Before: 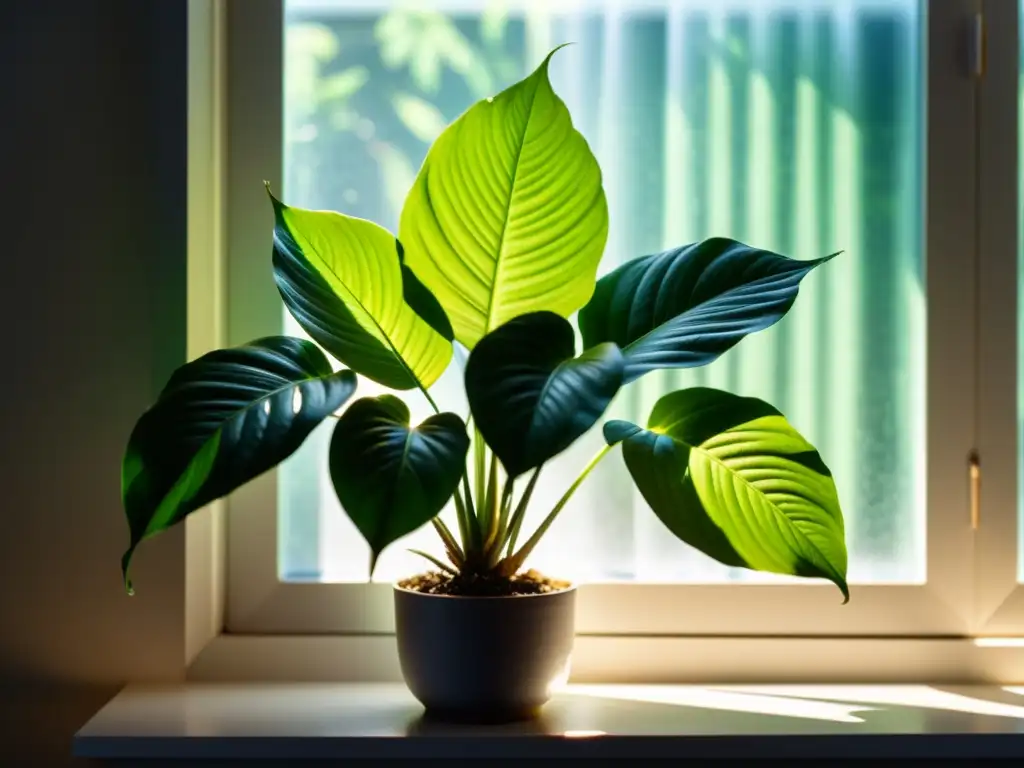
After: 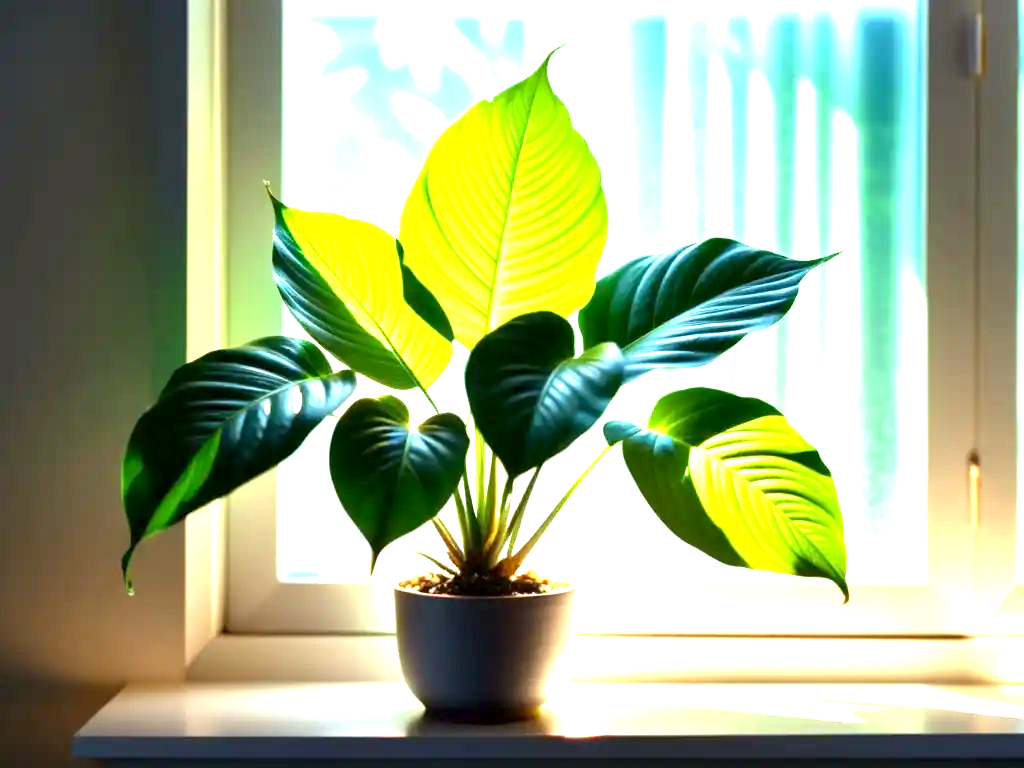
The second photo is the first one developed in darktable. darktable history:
exposure: black level correction 0.001, exposure 1.866 EV, compensate exposure bias true, compensate highlight preservation false
